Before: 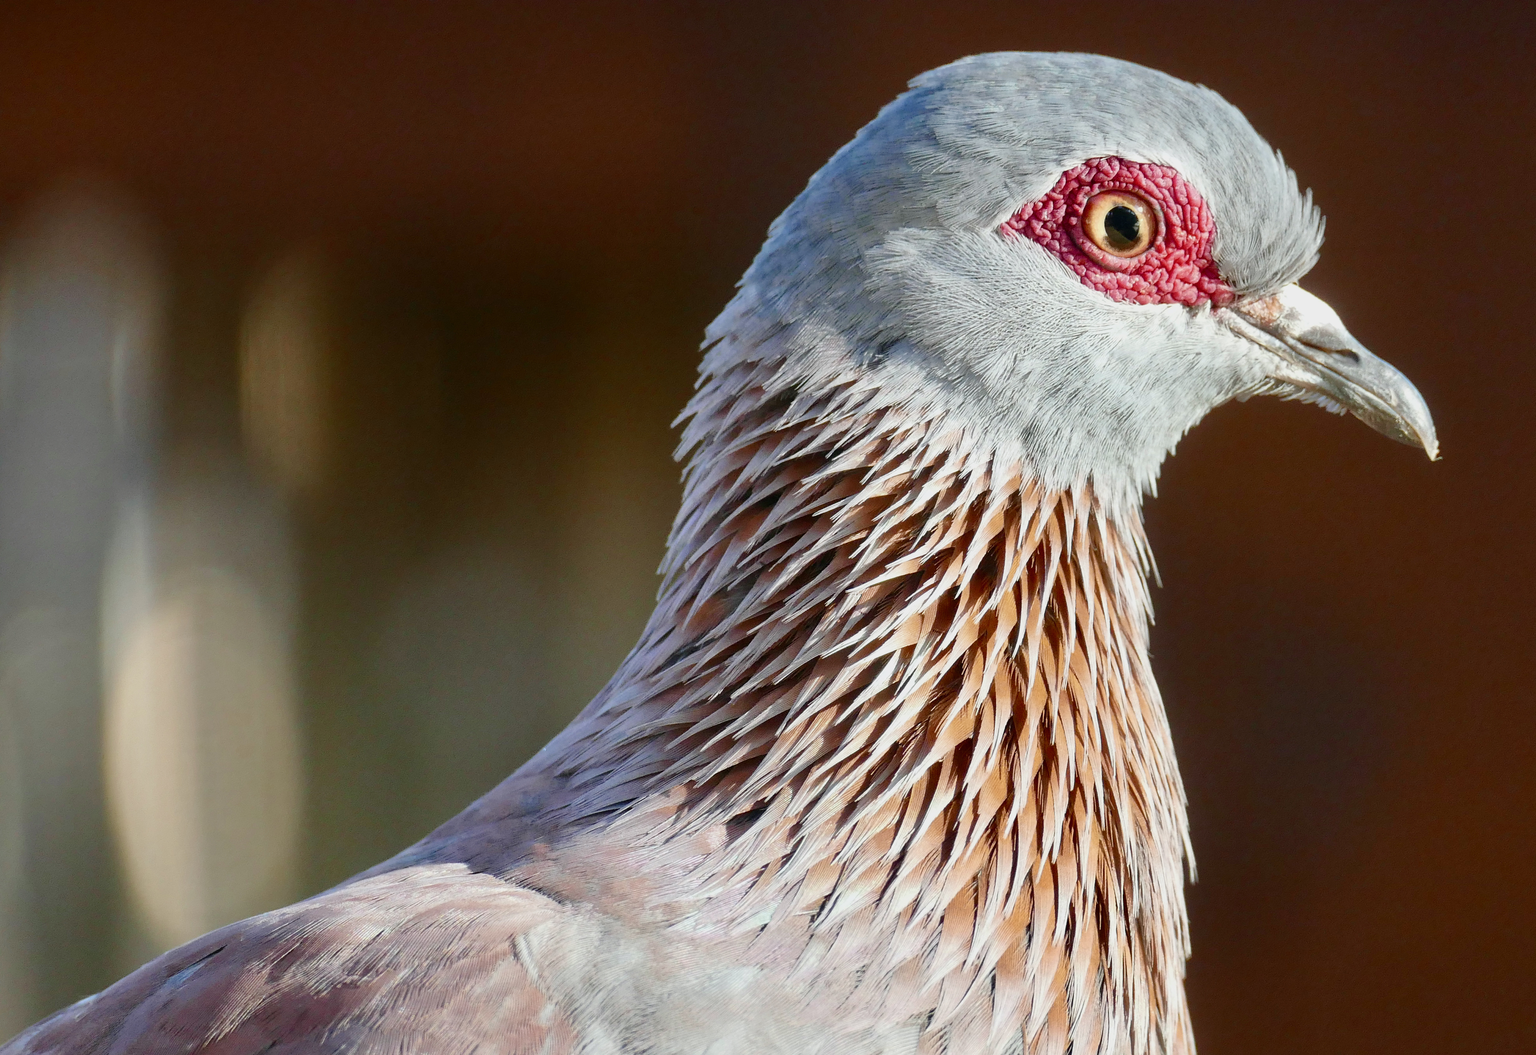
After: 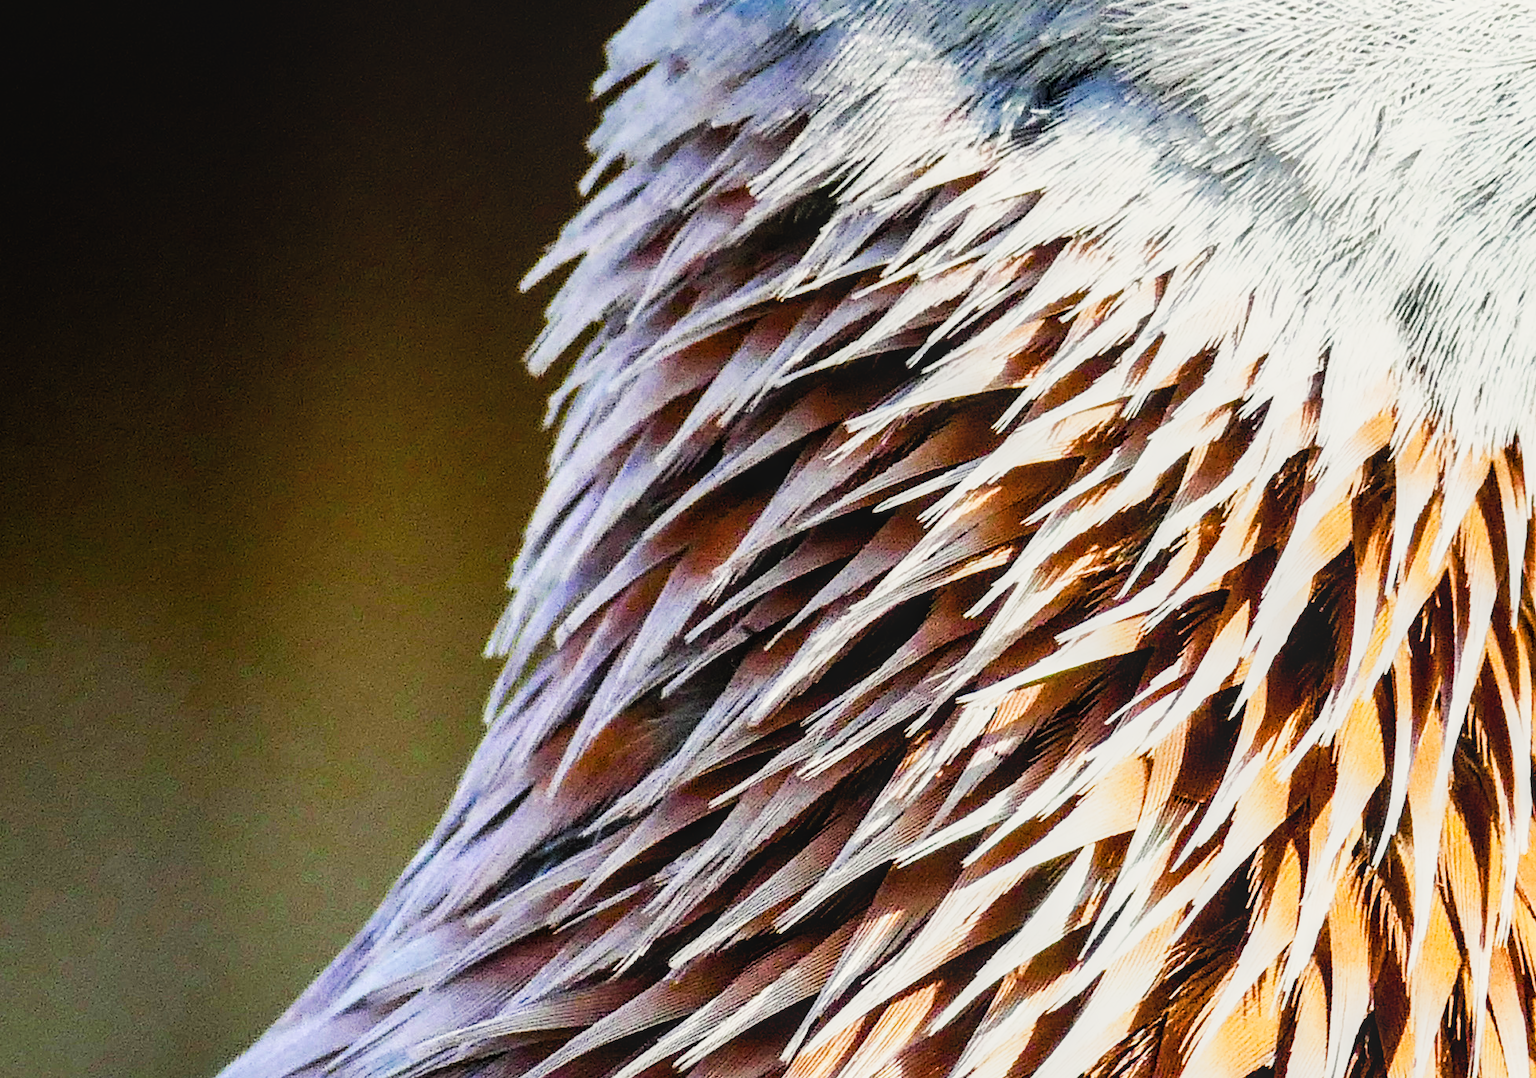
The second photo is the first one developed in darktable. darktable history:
contrast brightness saturation: contrast 0.147, brightness 0.044
tone equalizer: on, module defaults
crop: left 30.127%, top 29.509%, right 29.83%, bottom 29.538%
local contrast: detail 130%
tone curve: curves: ch0 [(0, 0.038) (0.193, 0.212) (0.461, 0.502) (0.629, 0.731) (0.838, 0.916) (1, 0.967)]; ch1 [(0, 0) (0.35, 0.356) (0.45, 0.453) (0.504, 0.503) (0.532, 0.524) (0.558, 0.559) (0.735, 0.762) (1, 1)]; ch2 [(0, 0) (0.281, 0.266) (0.456, 0.469) (0.5, 0.5) (0.533, 0.545) (0.606, 0.607) (0.646, 0.654) (1, 1)], preserve colors none
filmic rgb: black relative exposure -7.76 EV, white relative exposure 4.44 EV, hardness 3.75, latitude 49.58%, contrast 1.101
color balance rgb: perceptual saturation grading › global saturation 20%, perceptual saturation grading › highlights -14.107%, perceptual saturation grading › shadows 49.282%, perceptual brilliance grading › global brilliance 10.285%
color correction: highlights b* 3.05
